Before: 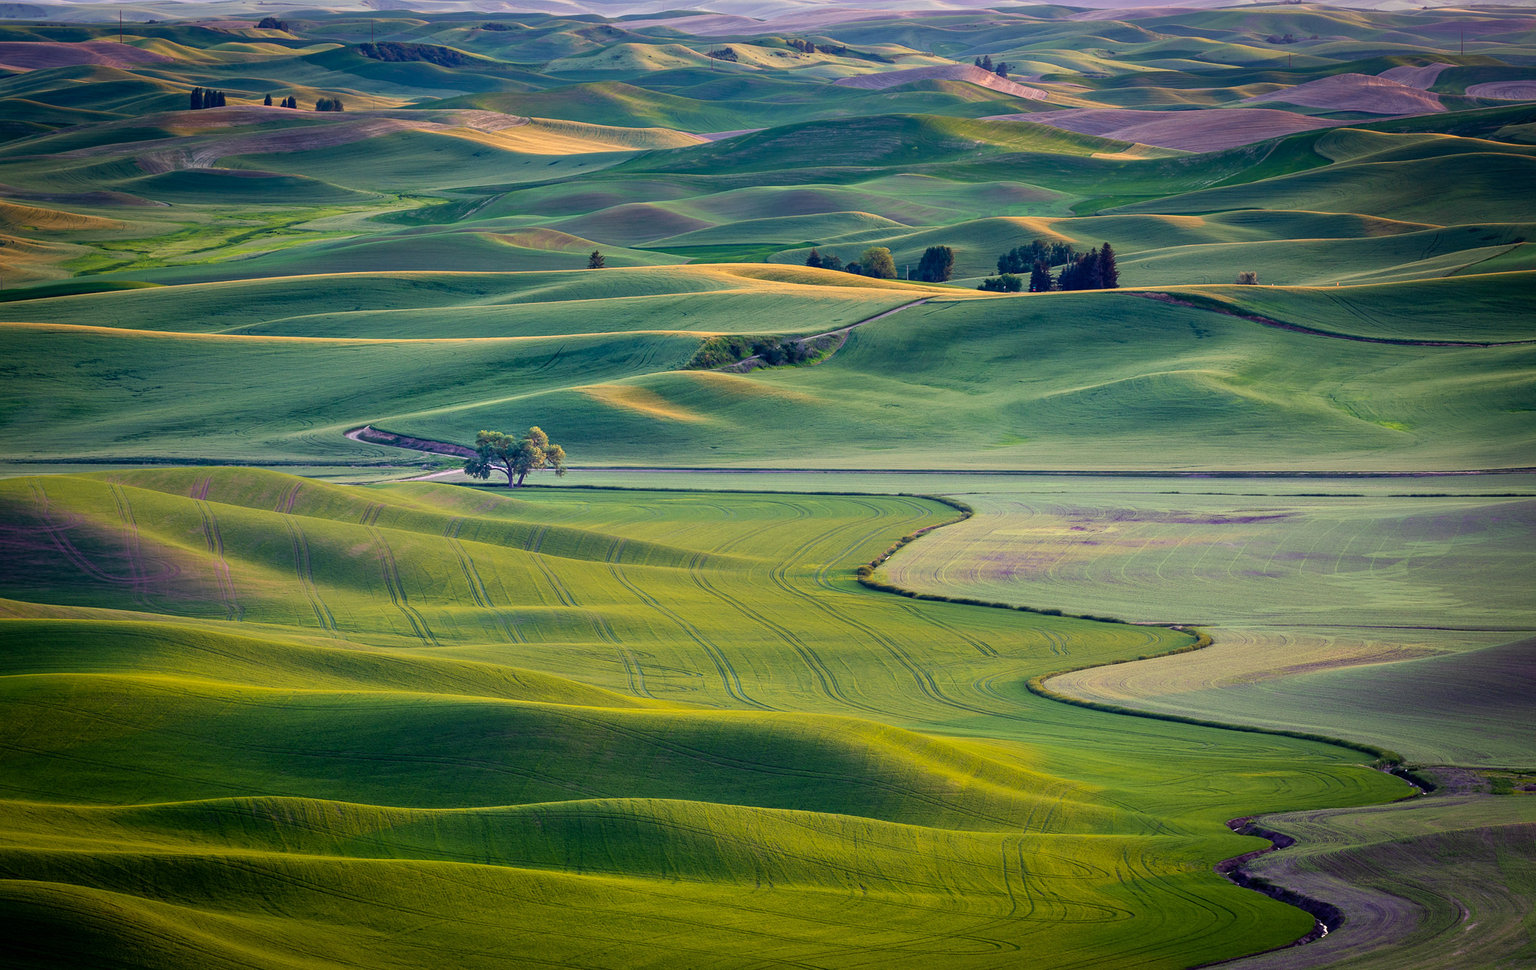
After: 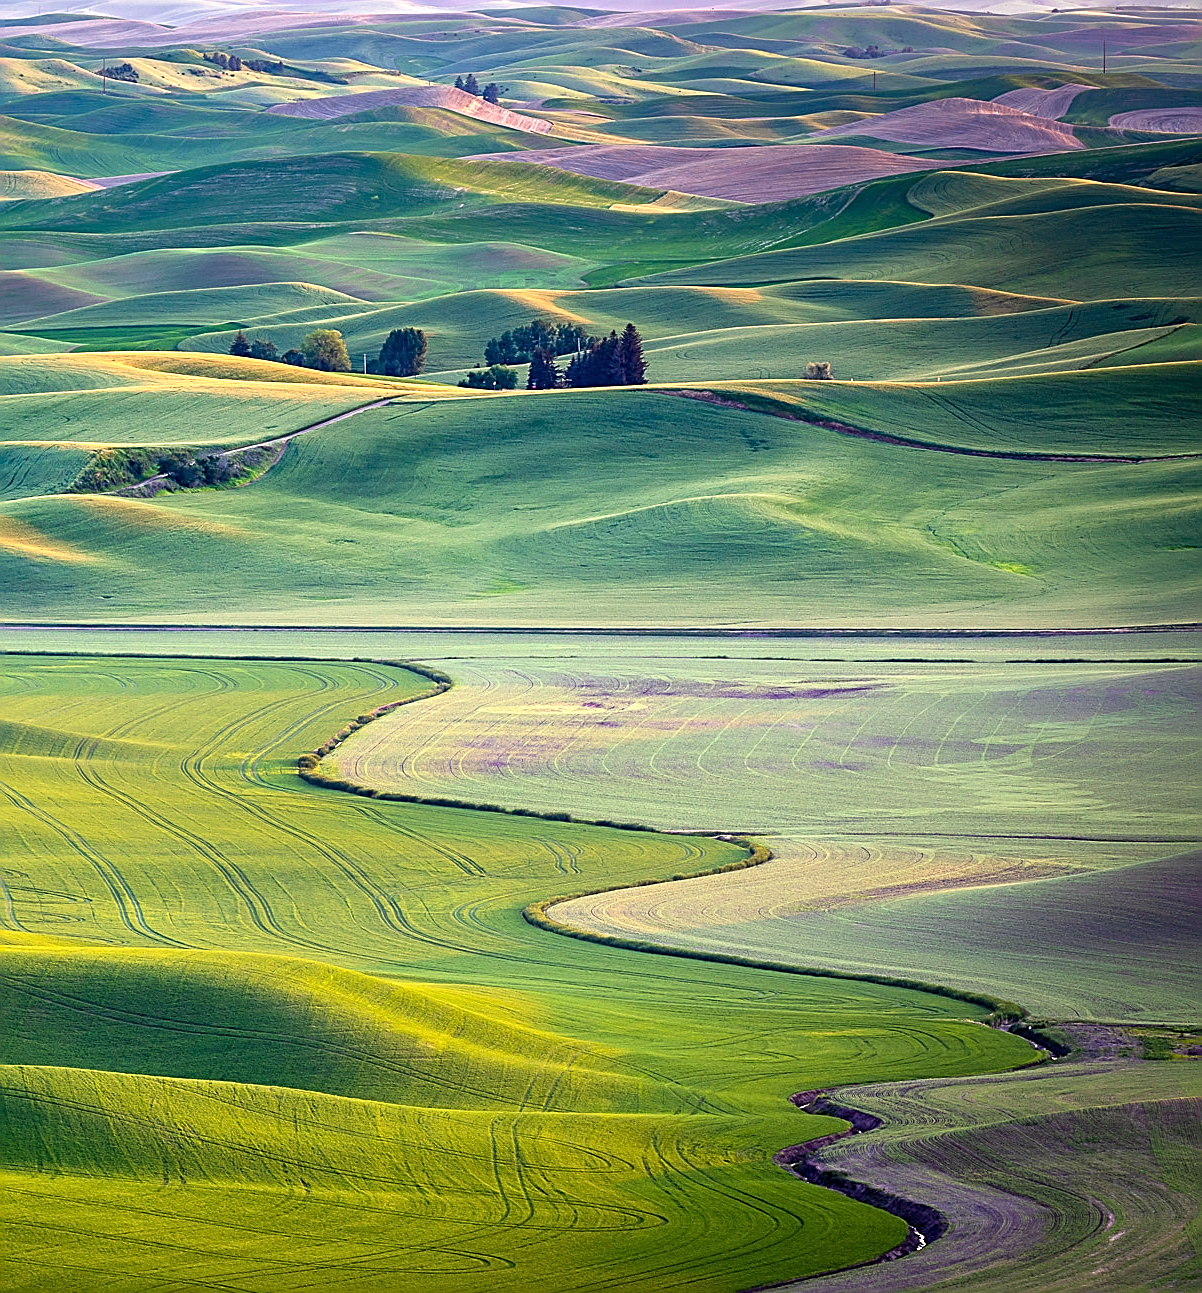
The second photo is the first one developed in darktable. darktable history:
exposure: black level correction 0, exposure 0.695 EV, compensate highlight preservation false
crop: left 41.307%
sharpen: amount 0.988
